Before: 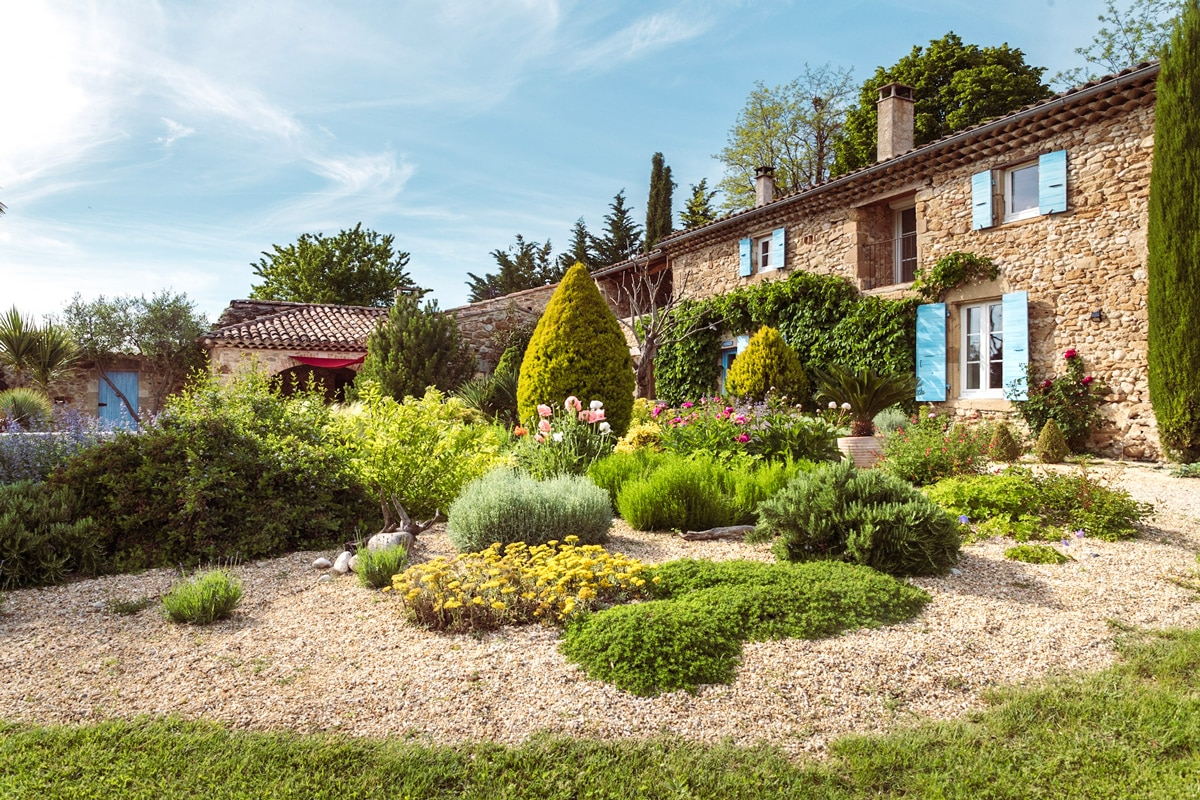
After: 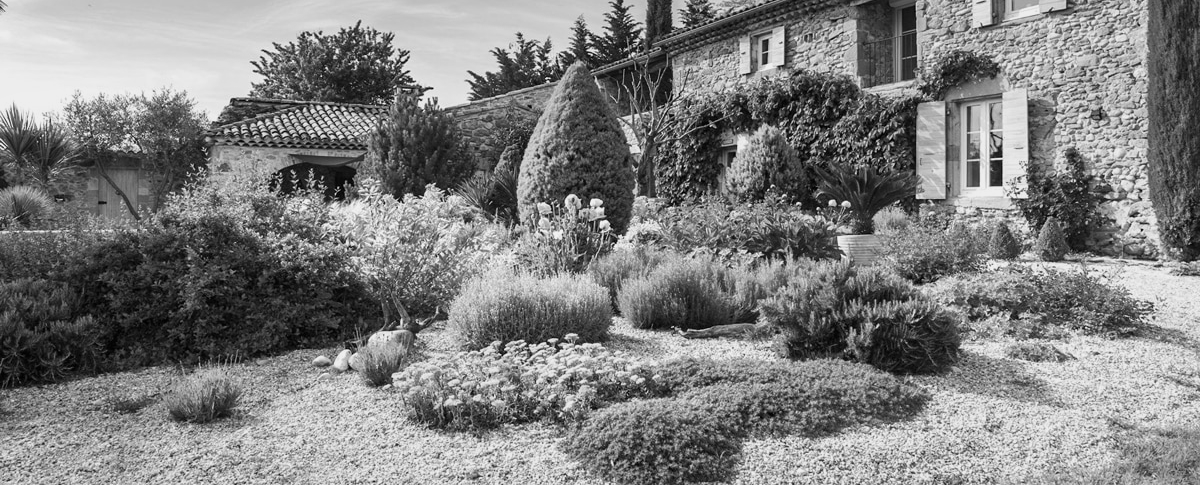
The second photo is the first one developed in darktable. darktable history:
crop and rotate: top 25.357%, bottom 13.942%
monochrome: a -92.57, b 58.91
